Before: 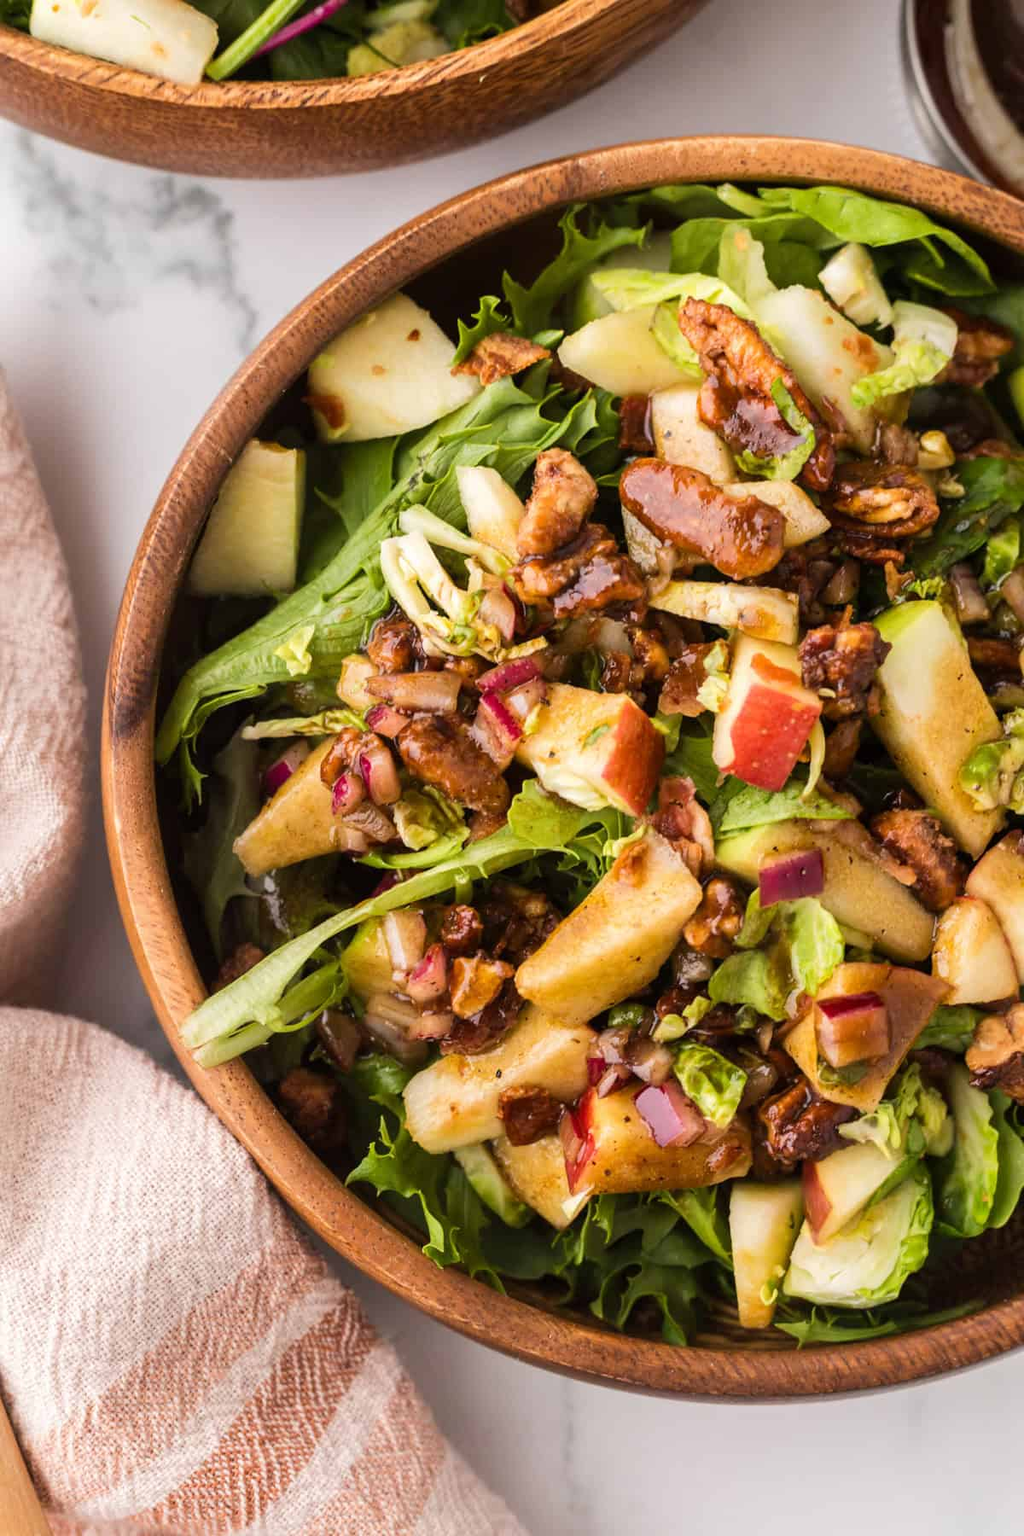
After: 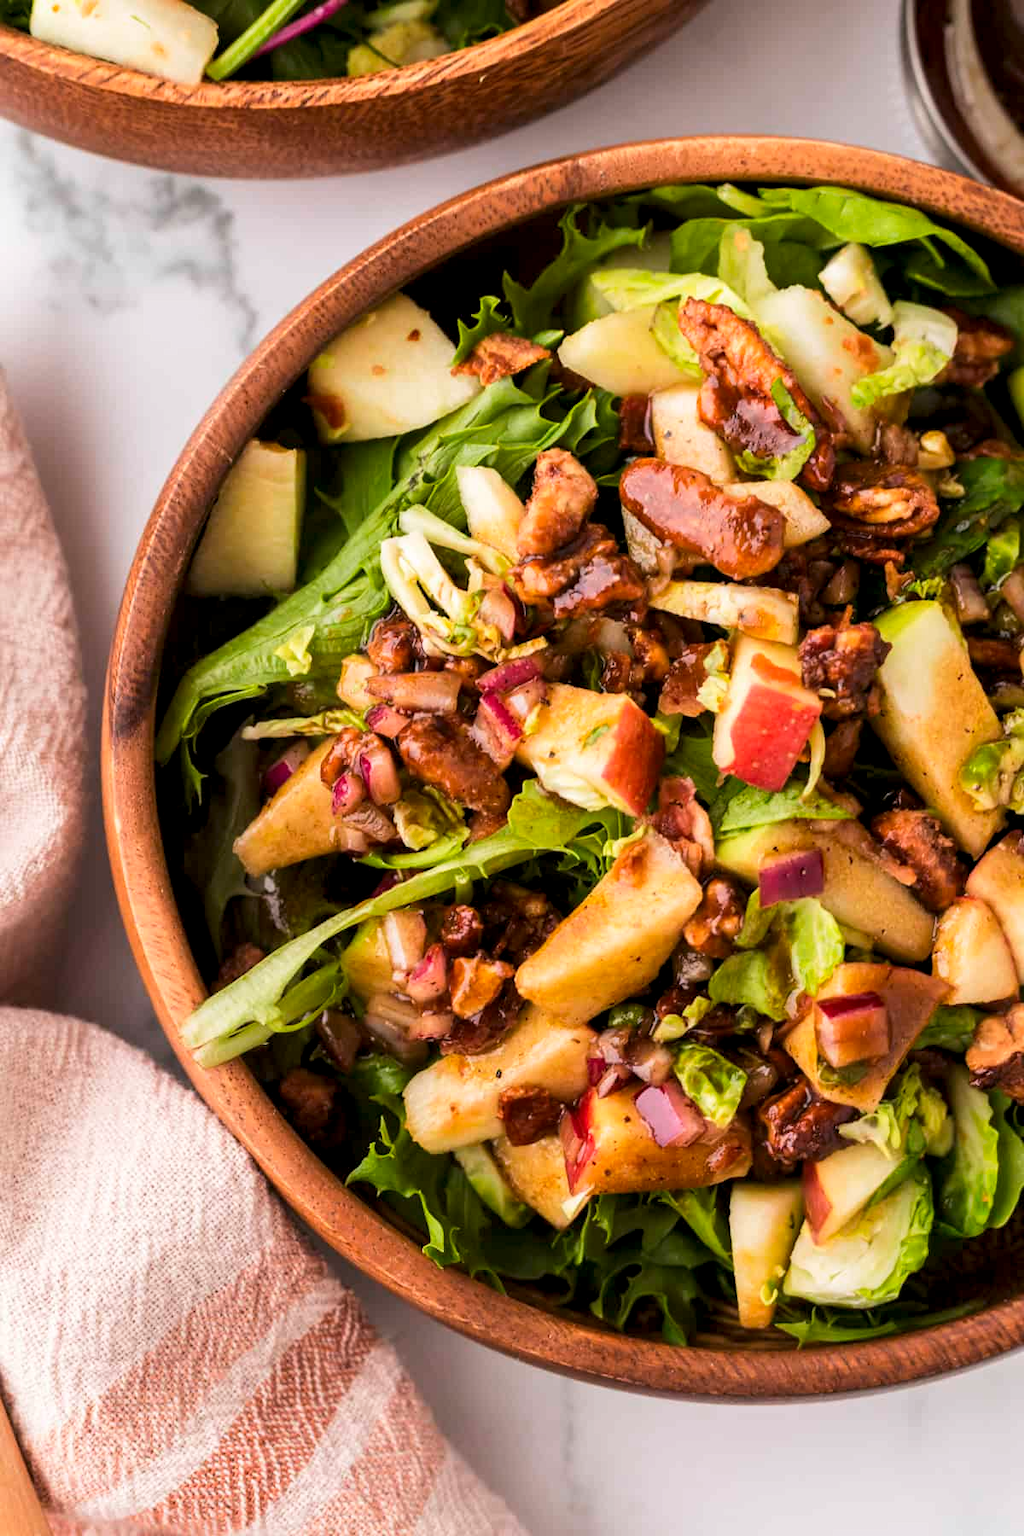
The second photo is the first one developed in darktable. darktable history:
tone curve: curves: ch0 [(0, 0) (0.003, 0.003) (0.011, 0.011) (0.025, 0.026) (0.044, 0.046) (0.069, 0.071) (0.1, 0.103) (0.136, 0.14) (0.177, 0.183) (0.224, 0.231) (0.277, 0.286) (0.335, 0.346) (0.399, 0.412) (0.468, 0.483) (0.543, 0.56) (0.623, 0.643) (0.709, 0.732) (0.801, 0.826) (0.898, 0.917) (1, 1)], preserve colors none
color look up table: target L [74.65, 65.85, 49.28, 33.88, 100, 65.5, 62.11, 58.13, 50.78, 42.02, 29.42, 53.85, 53.17, 40.01, 25.73, 28.8, 85.72, 75.67, 65.6, 63.87, 51.02, 46.44, 47.08, 26.7, 0 ×25], target a [-0.399, -26.42, -46.13, -16.03, 0, 17.05, 20.21, 37.42, 51.05, 53.79, 14.2, 7.276, 48.83, 9.031, 23.32, 15.18, -1.122, -2.116, -32.12, -2.551, -18.45, -2.314, -4.846, -2.637, 0 ×25], target b [71.1, 54.74, 32.61, 20.09, 0.005, 64.01, 11.35, 53.62, 15.8, 28.68, 12.46, -29.92, -16.67, -51.16, -22.62, -55.91, -2.532, -4.002, -8.995, -4.818, -33.08, -3.755, -30.08, -3.613, 0 ×25], num patches 24
